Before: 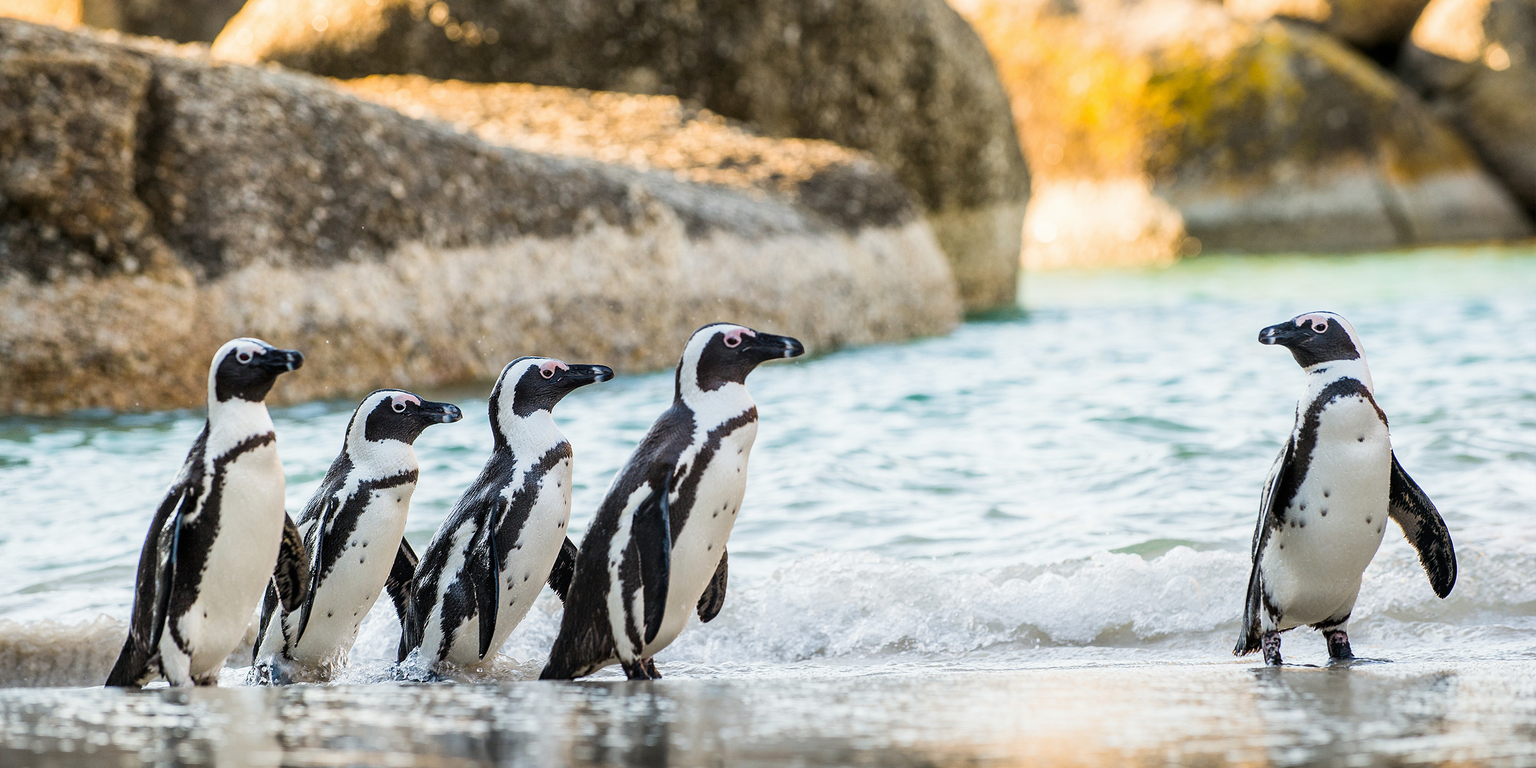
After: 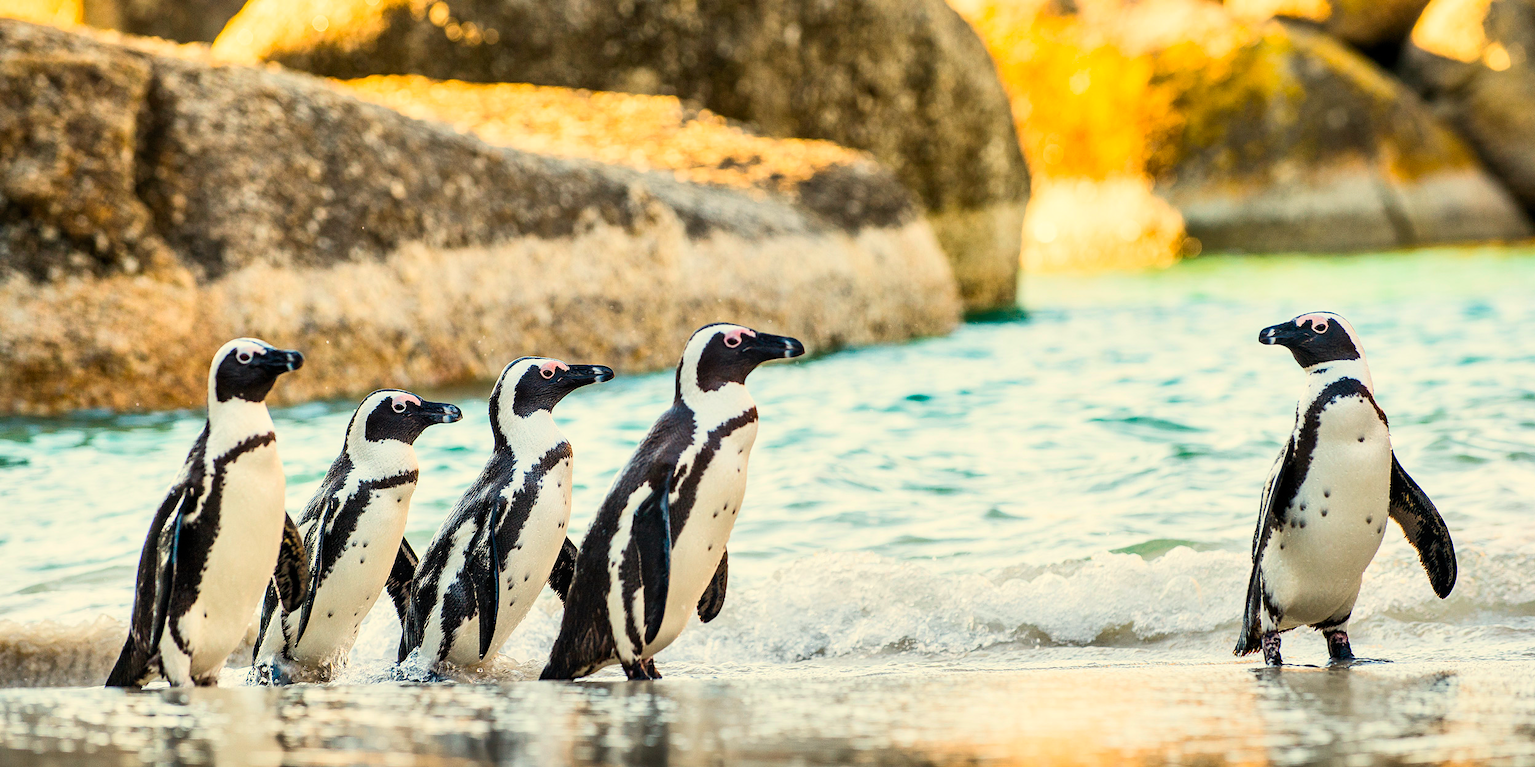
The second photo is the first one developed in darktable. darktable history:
contrast brightness saturation: contrast 0.2, brightness 0.16, saturation 0.22
shadows and highlights: shadows 60, soften with gaussian
color correction: highlights a* 1.39, highlights b* 17.83
